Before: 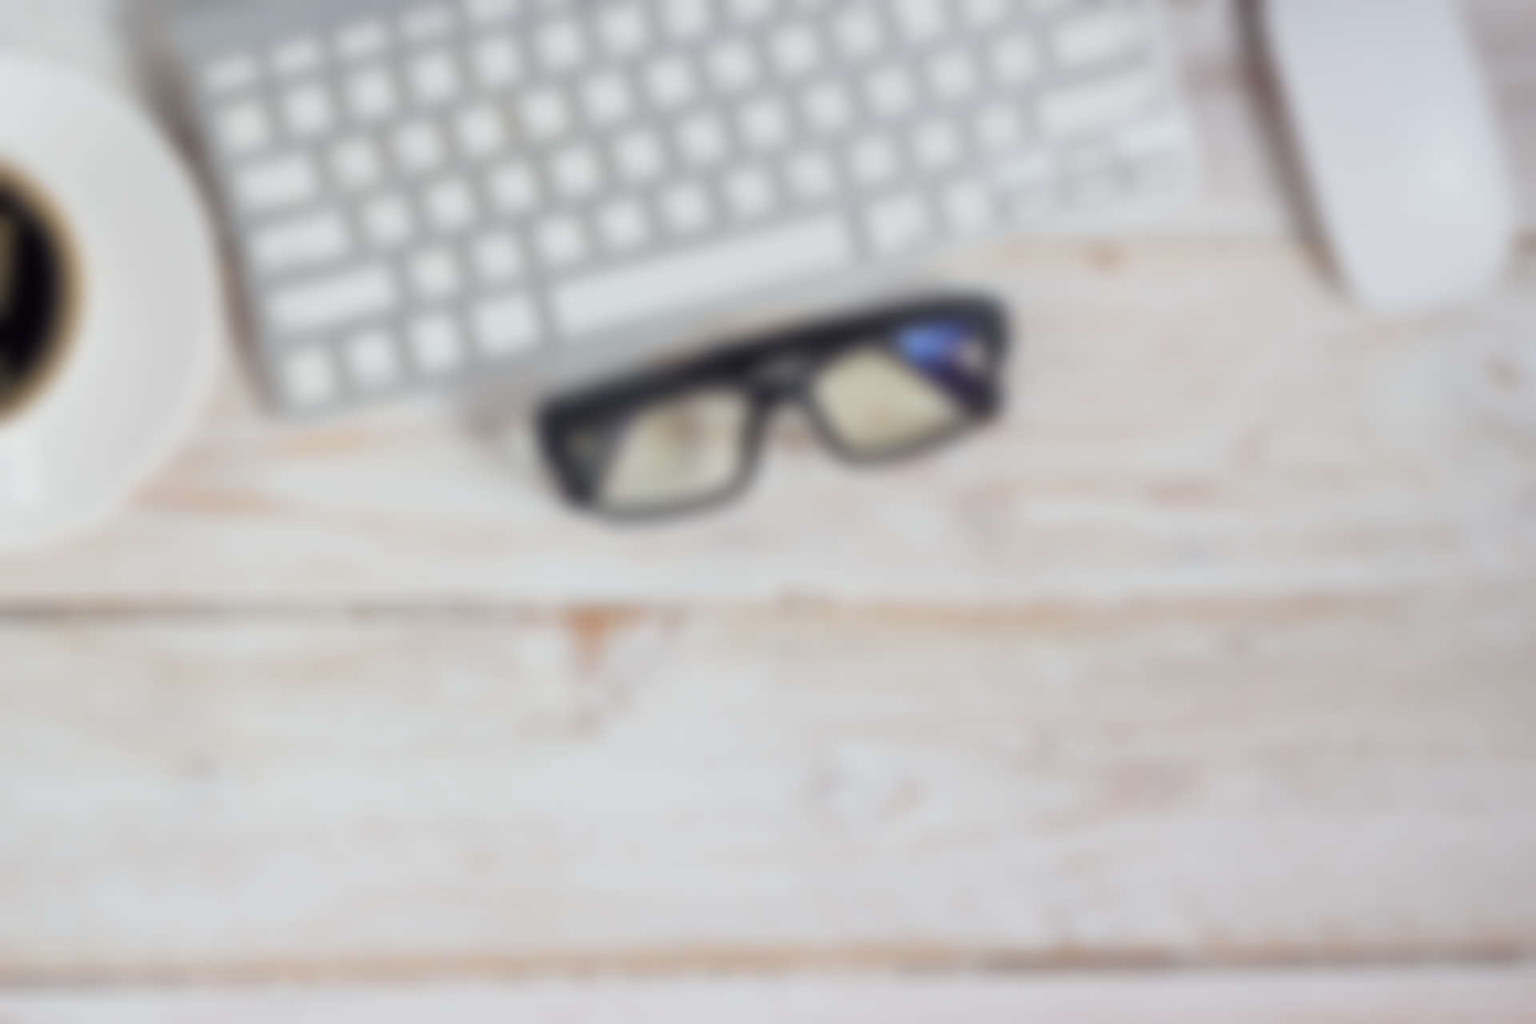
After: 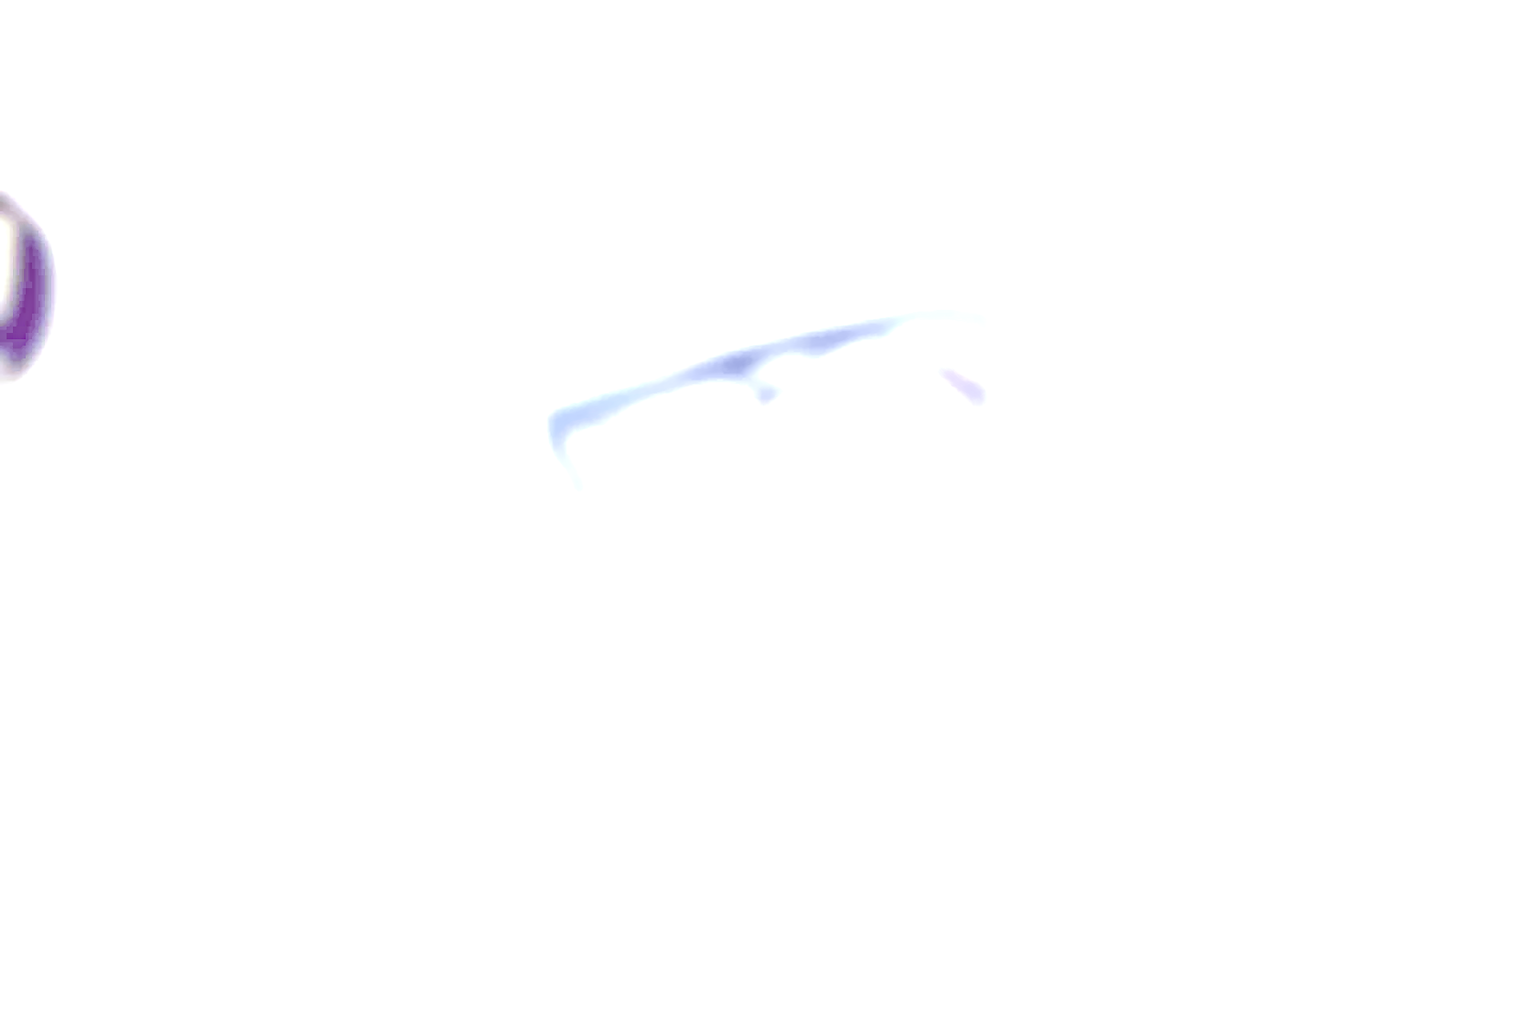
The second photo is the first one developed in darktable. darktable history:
local contrast: on, module defaults
color calibration: x 0.37, y 0.382, temperature 4313.32 K
denoise (profiled): preserve shadows 1.52, scattering 0.002, a [-1, 0, 0], compensate highlight preservation false
haze removal: compatibility mode true, adaptive false
highlight reconstruction: on, module defaults
lens correction: scale 1, crop 1, focal 35, aperture 2.8, distance 1.17, camera "Canon EOS RP", lens "Canon RF 35mm F1.8 MACRO IS STM"
velvia: on, module defaults
exposure: black level correction 0, exposure 1.975 EV, compensate exposure bias true, compensate highlight preservation false
color balance rgb: perceptual saturation grading › global saturation 35%, perceptual saturation grading › highlights -25%, perceptual saturation grading › shadows 50%
